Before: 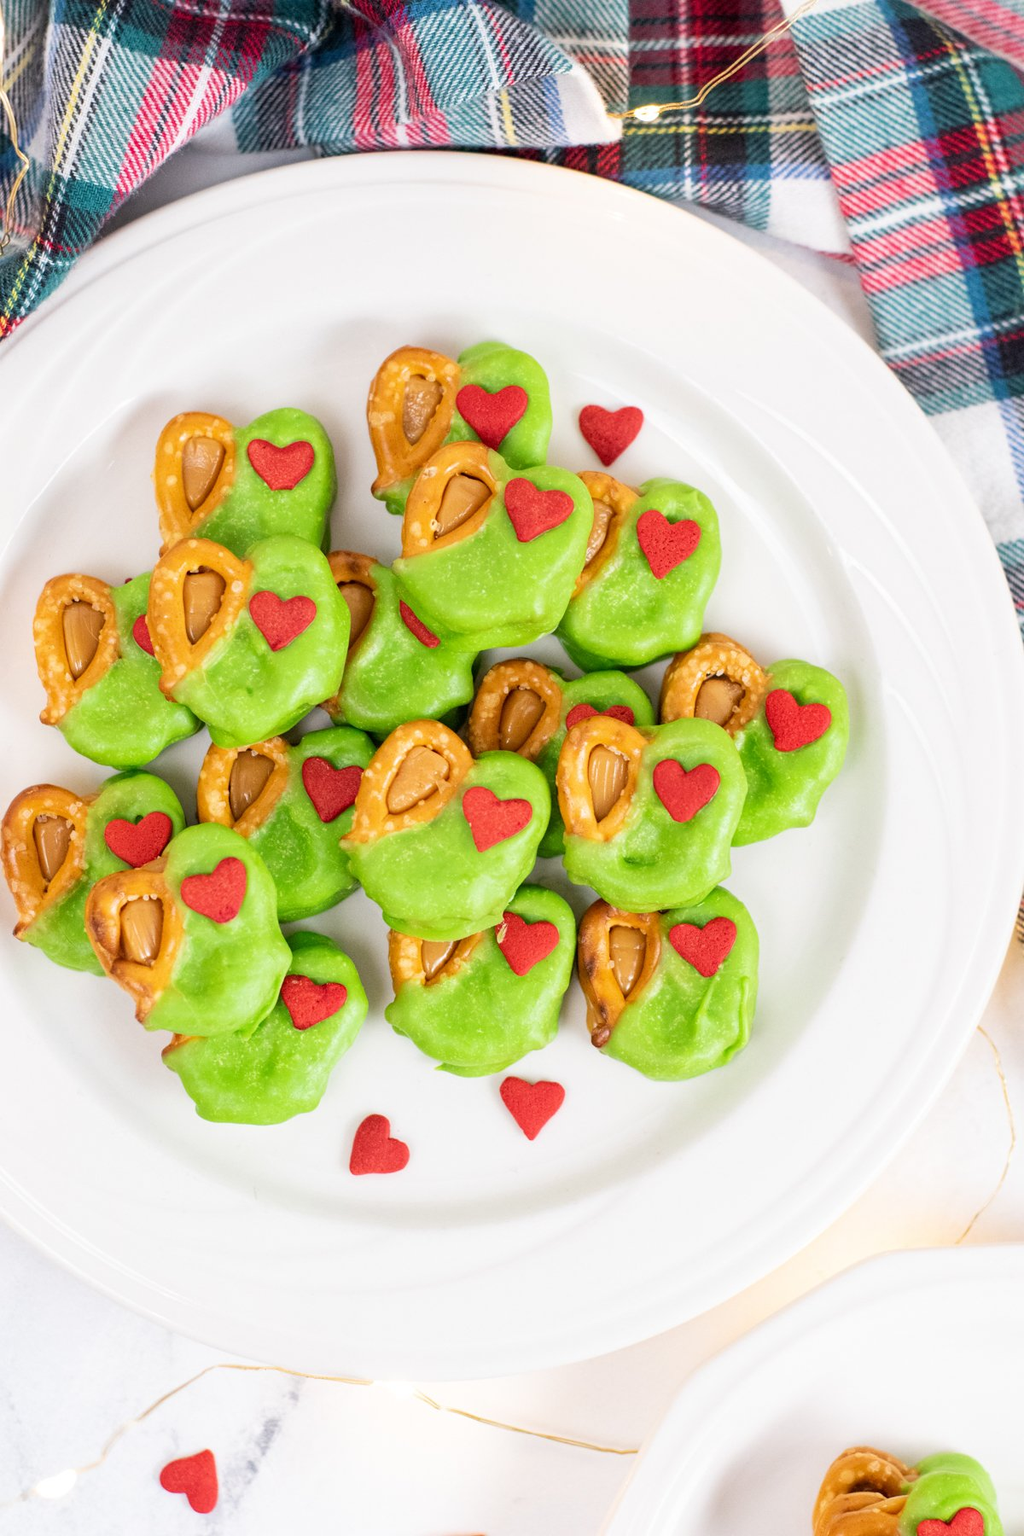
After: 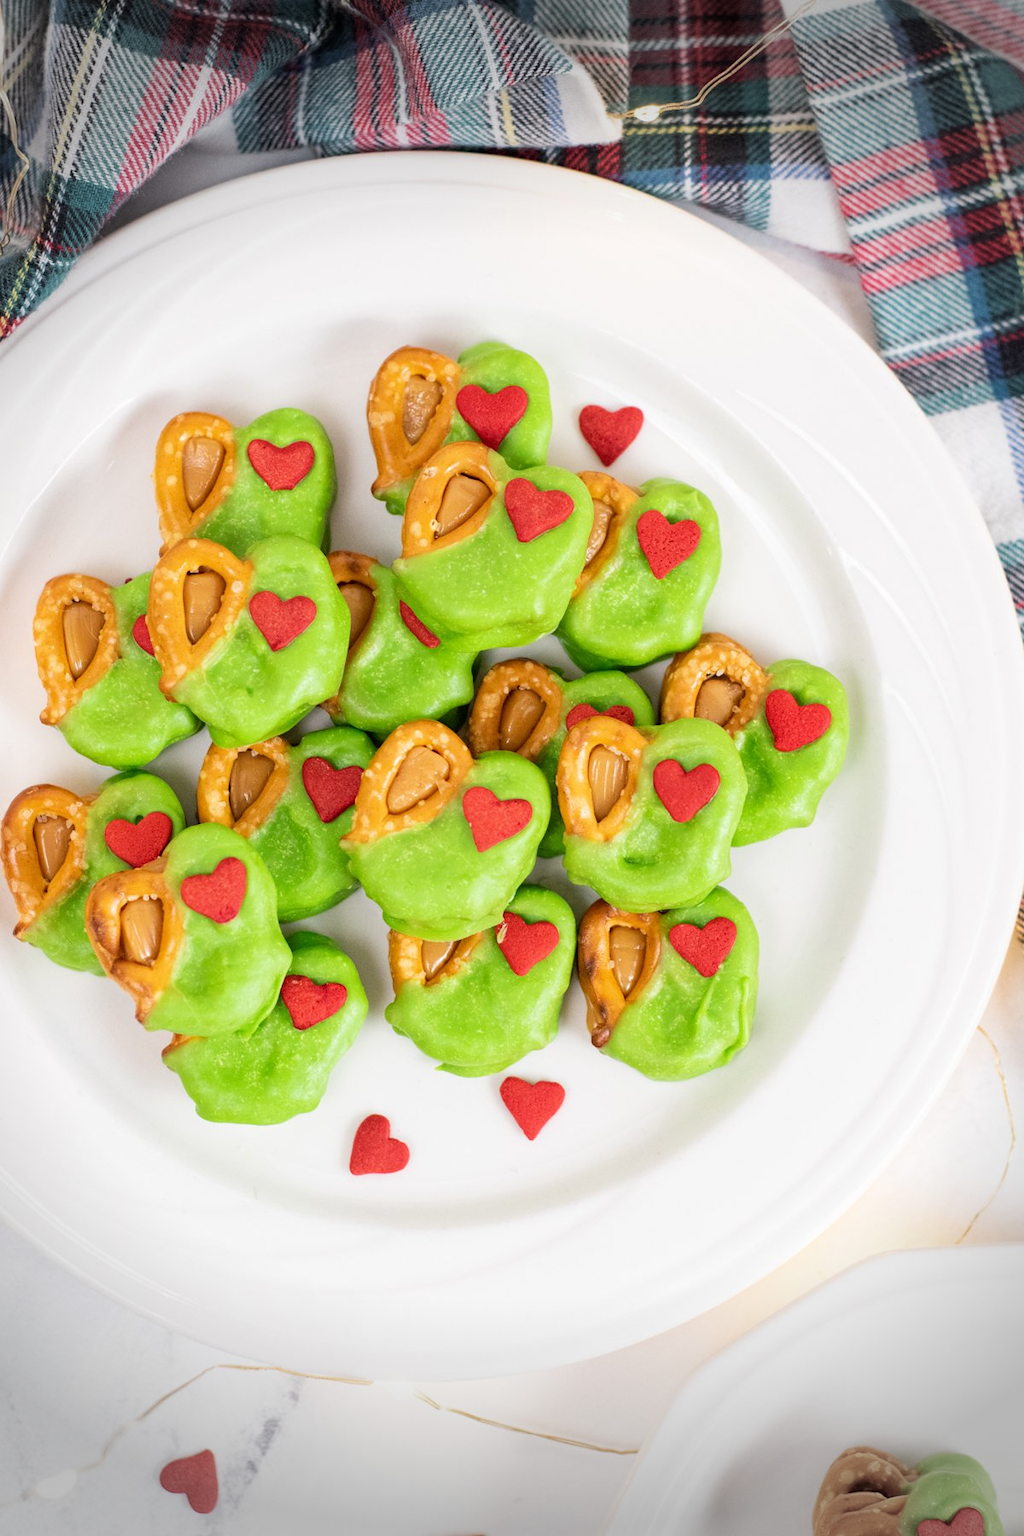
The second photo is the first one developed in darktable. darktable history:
vignetting: fall-off start 69.16%, fall-off radius 29.81%, width/height ratio 0.985, shape 0.84
